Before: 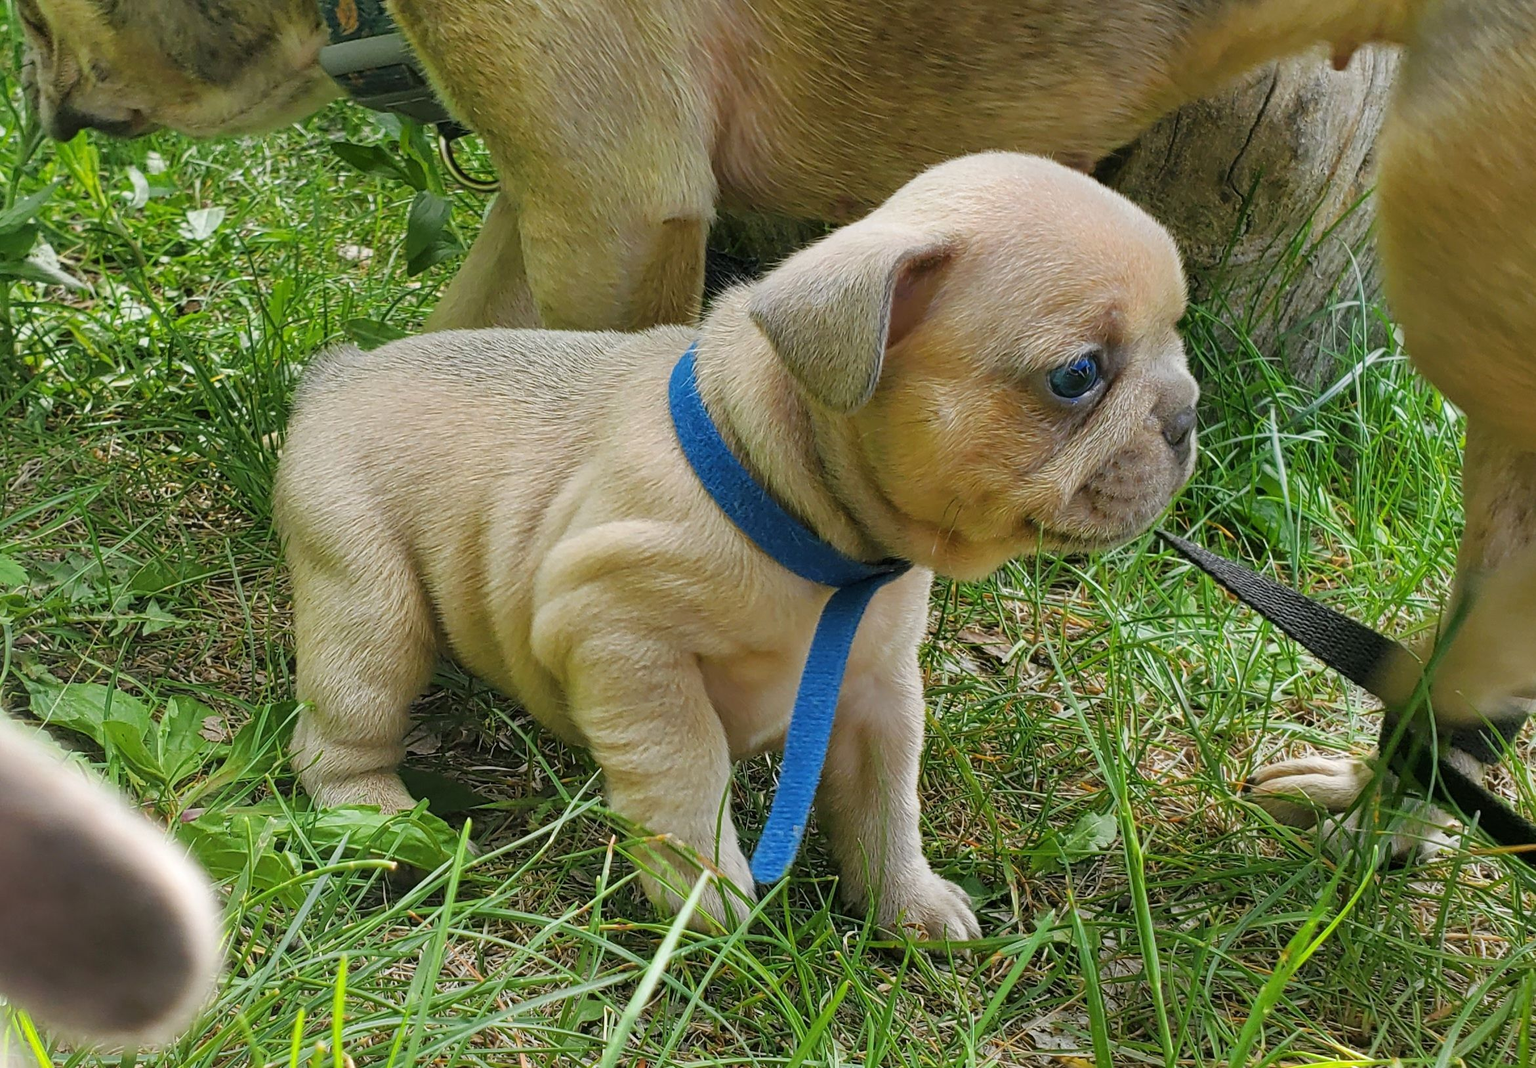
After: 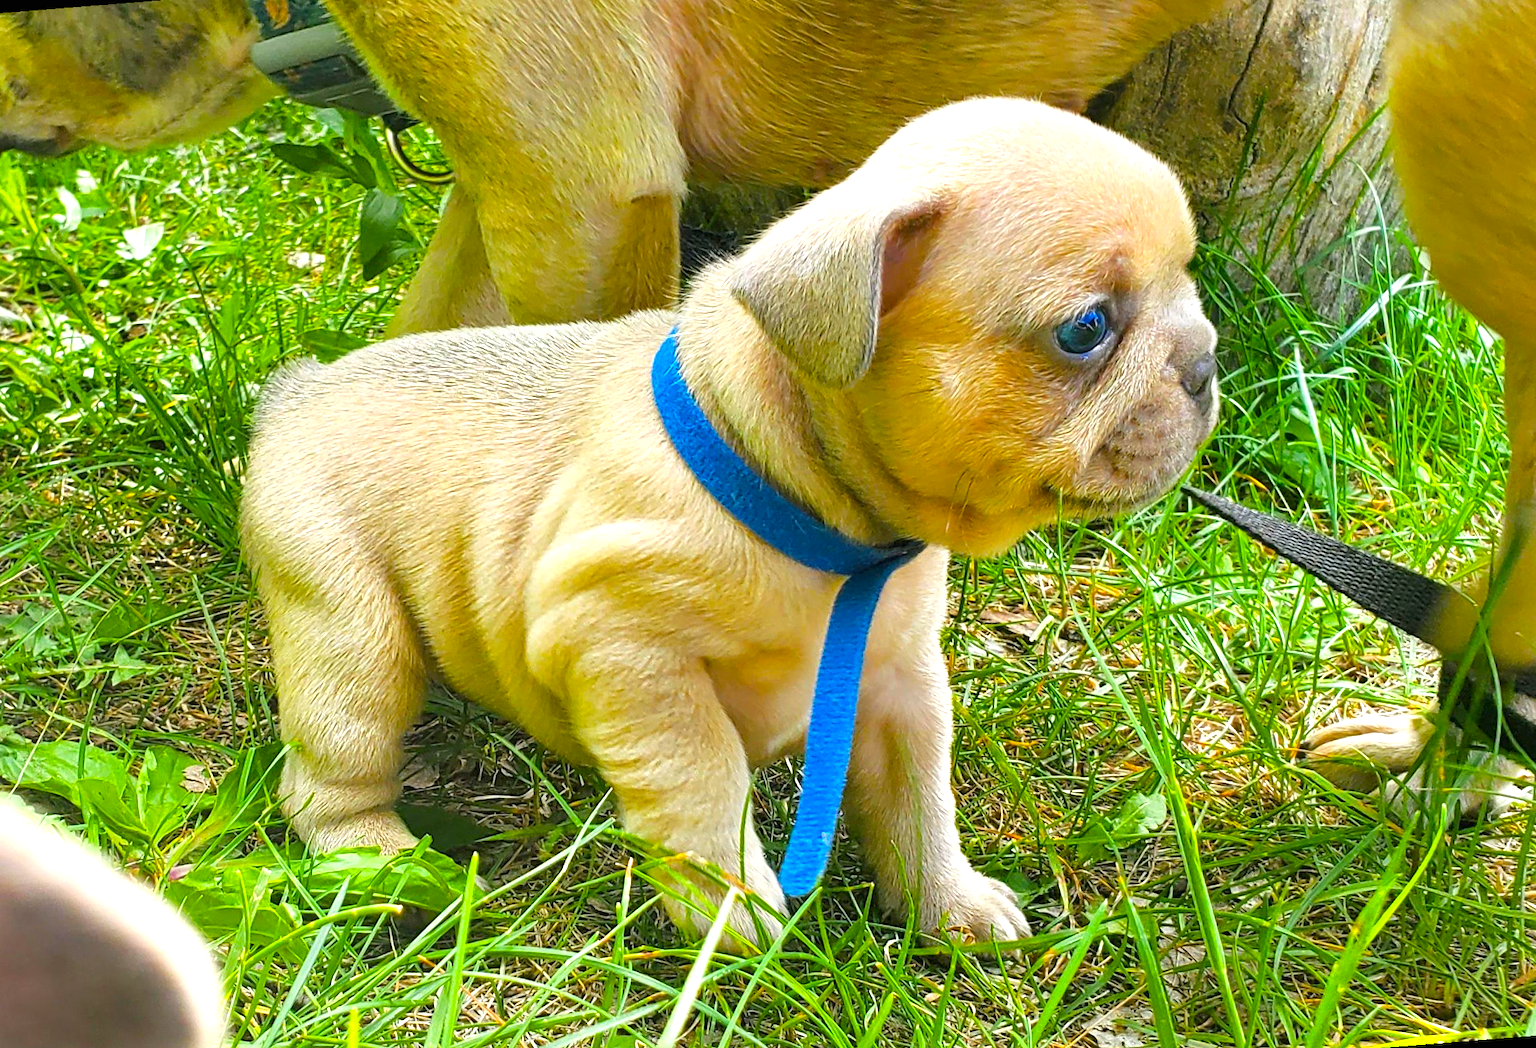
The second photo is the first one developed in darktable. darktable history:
exposure: black level correction 0, exposure 1 EV, compensate exposure bias true, compensate highlight preservation false
rotate and perspective: rotation -4.57°, crop left 0.054, crop right 0.944, crop top 0.087, crop bottom 0.914
color balance rgb: linear chroma grading › global chroma 15%, perceptual saturation grading › global saturation 30%
